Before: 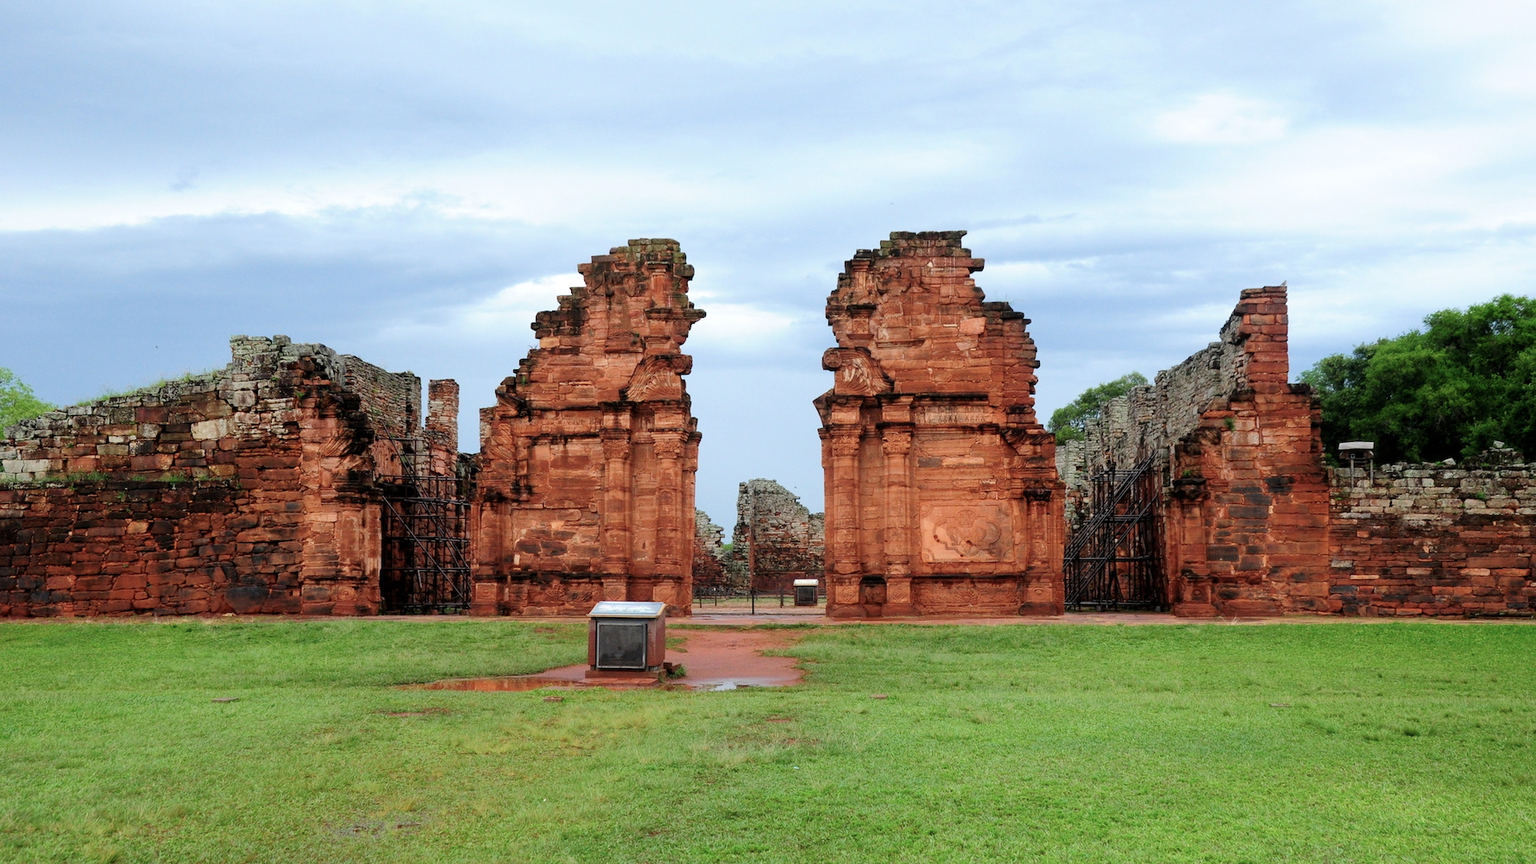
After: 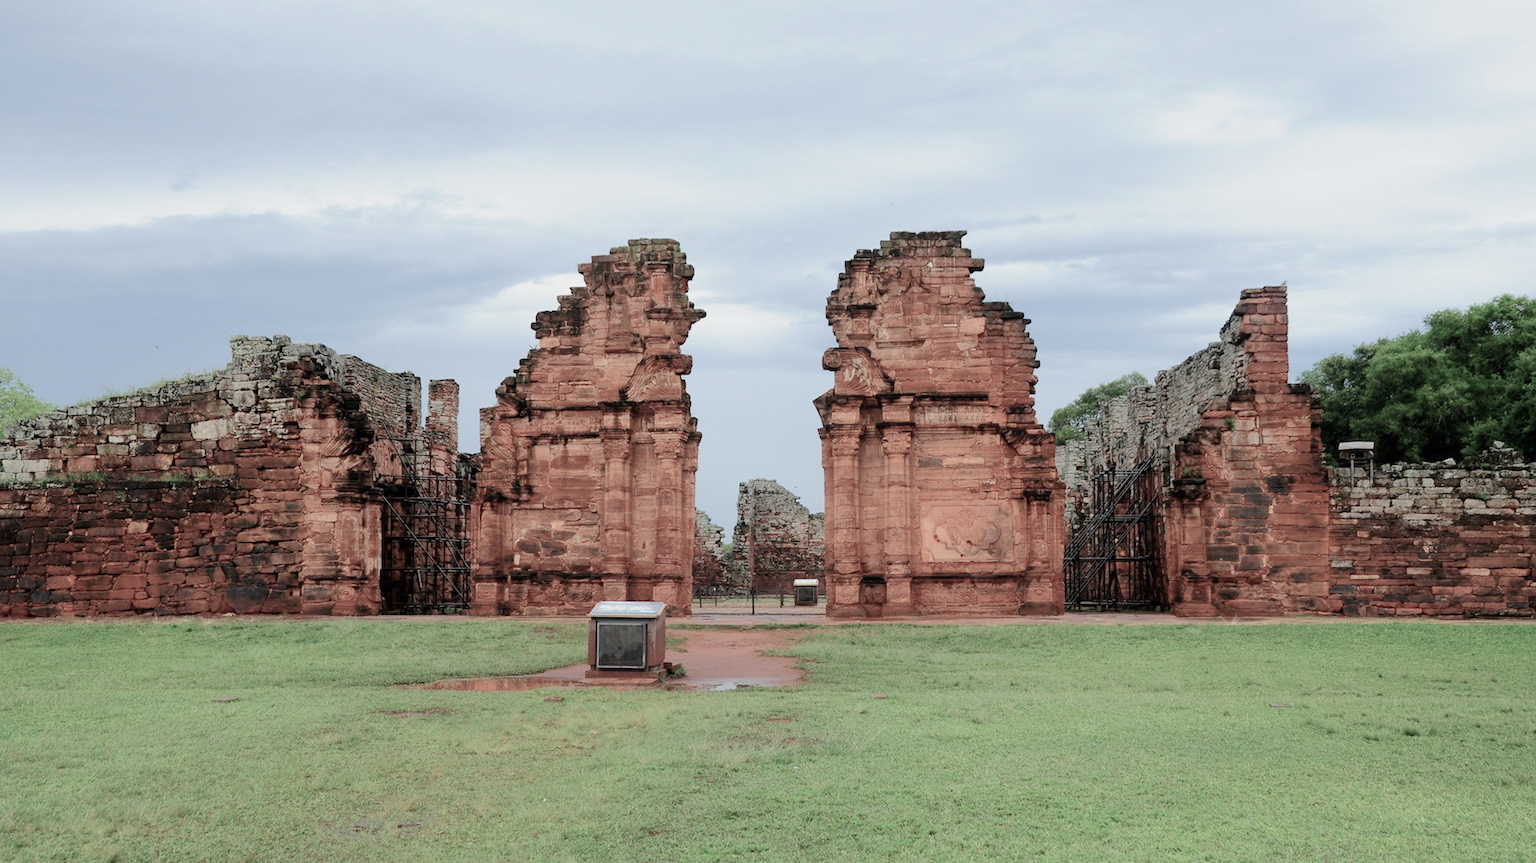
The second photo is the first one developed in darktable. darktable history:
color balance rgb: shadows lift › luminance -10.051%, shadows lift › chroma 0.922%, shadows lift › hue 110.94°, global offset › hue 170.77°, perceptual saturation grading › global saturation -28.119%, perceptual saturation grading › highlights -20.461%, perceptual saturation grading › mid-tones -23.659%, perceptual saturation grading › shadows -23.801%, perceptual brilliance grading › mid-tones 10.645%, perceptual brilliance grading › shadows 15.014%, contrast -10.144%
